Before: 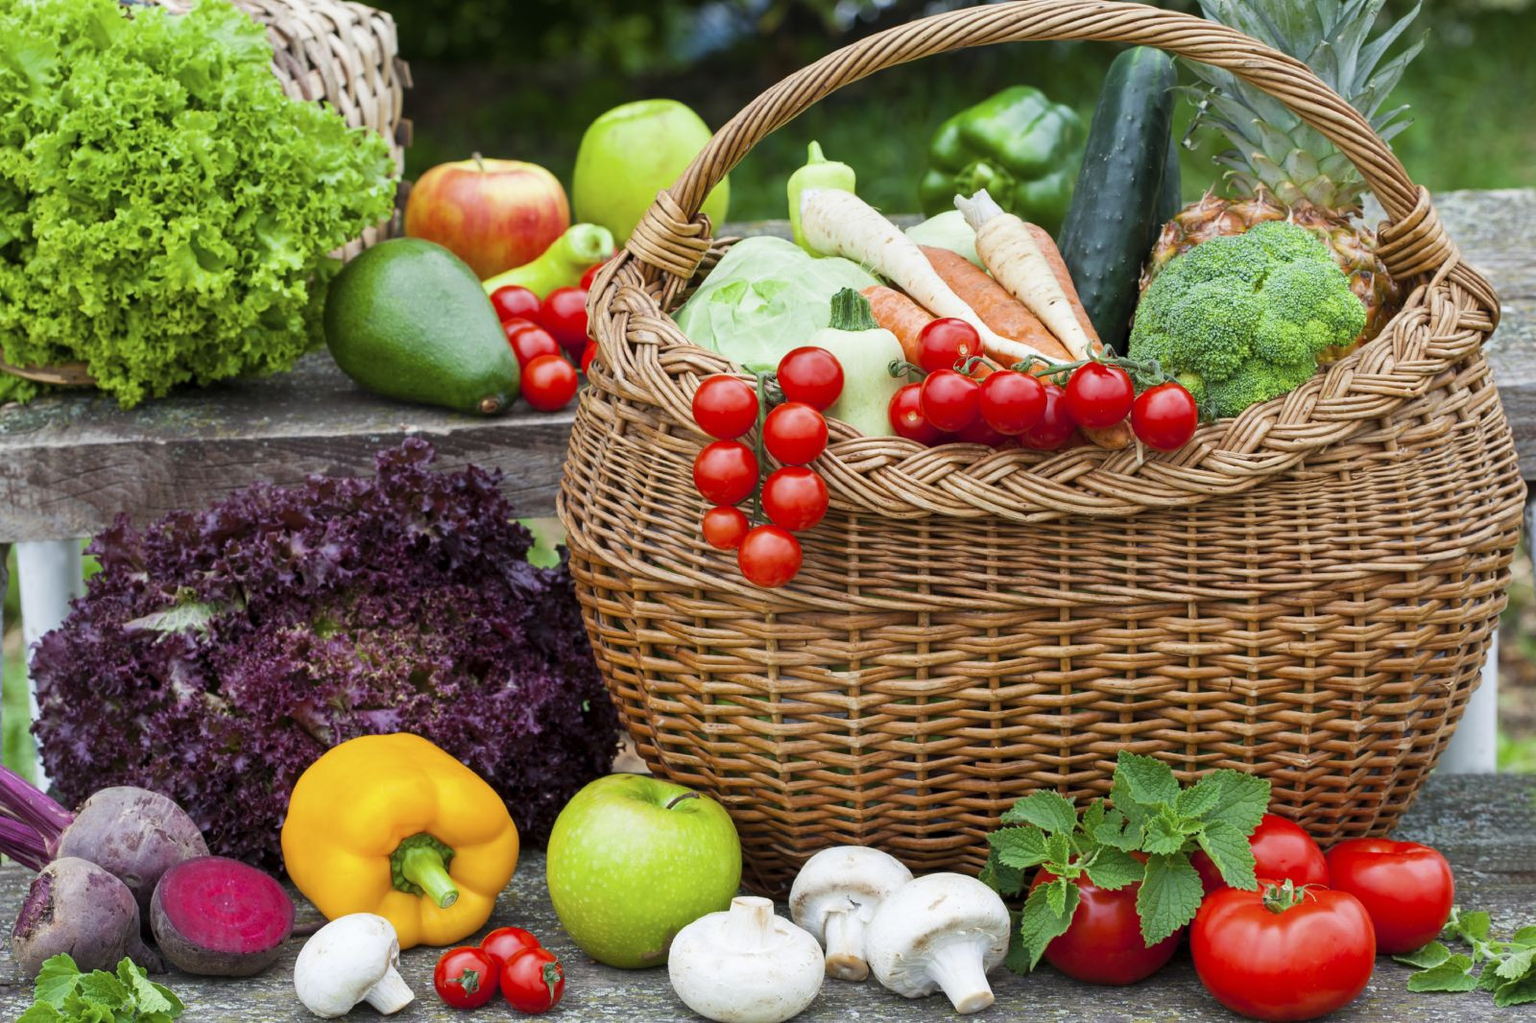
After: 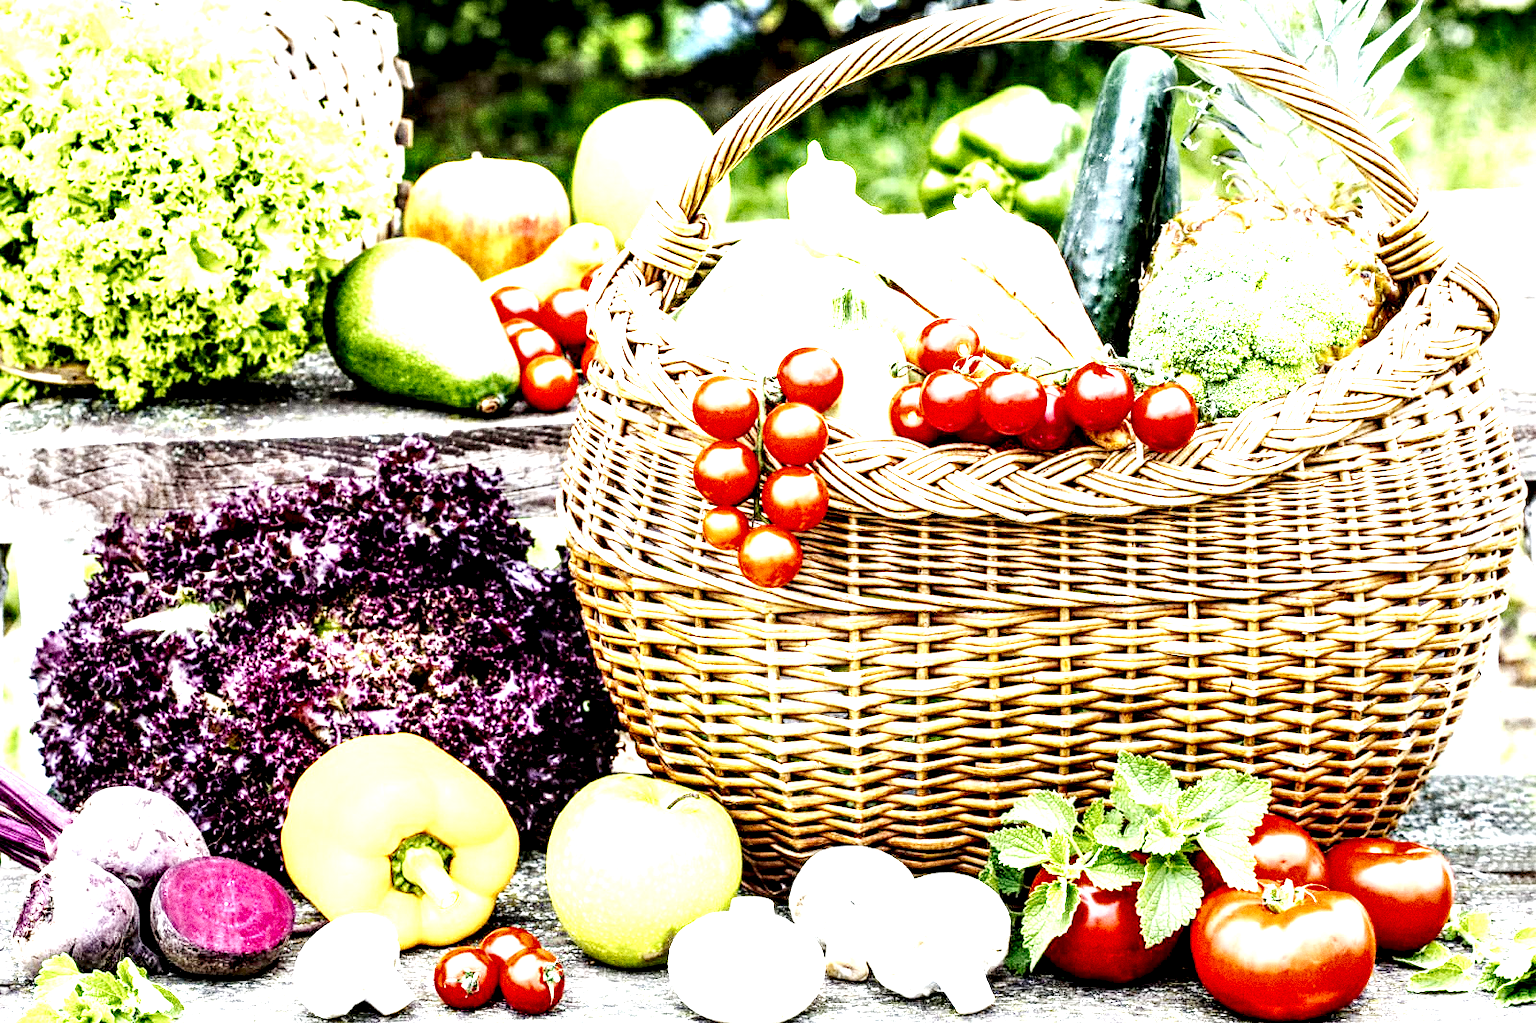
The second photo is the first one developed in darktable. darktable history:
contrast brightness saturation: contrast 0.05
base curve: curves: ch0 [(0, 0) (0.007, 0.004) (0.027, 0.03) (0.046, 0.07) (0.207, 0.54) (0.442, 0.872) (0.673, 0.972) (1, 1)], preserve colors none
local contrast: highlights 115%, shadows 42%, detail 293%
grain: coarseness 0.09 ISO, strength 40%
exposure: black level correction 0, exposure 1.35 EV, compensate exposure bias true, compensate highlight preservation false
